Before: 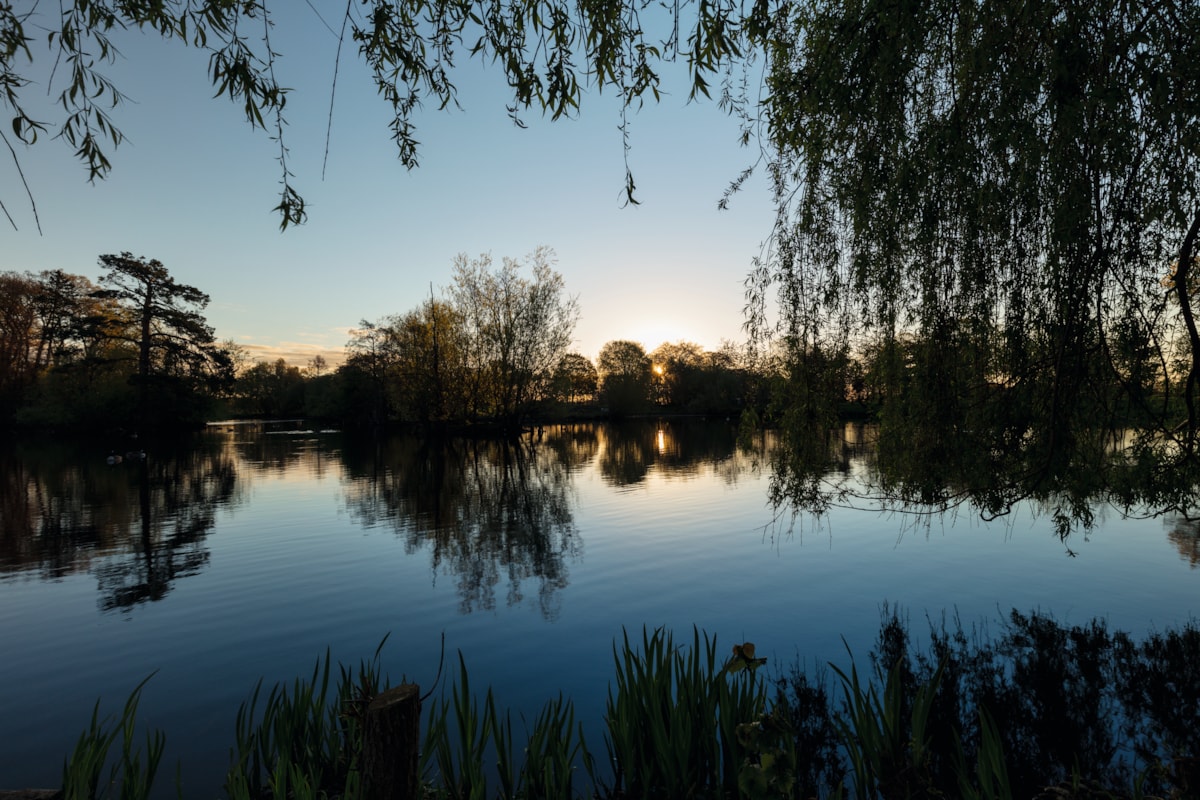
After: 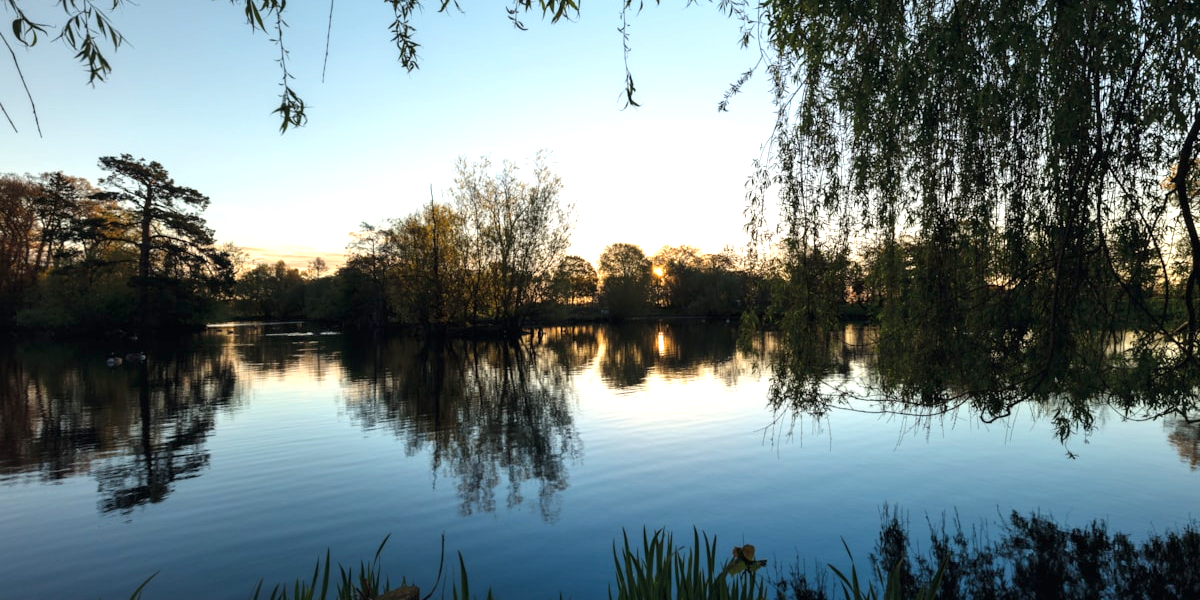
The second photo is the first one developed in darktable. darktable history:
exposure: black level correction 0, exposure 0.953 EV, compensate highlight preservation false
crop and rotate: top 12.484%, bottom 12.396%
